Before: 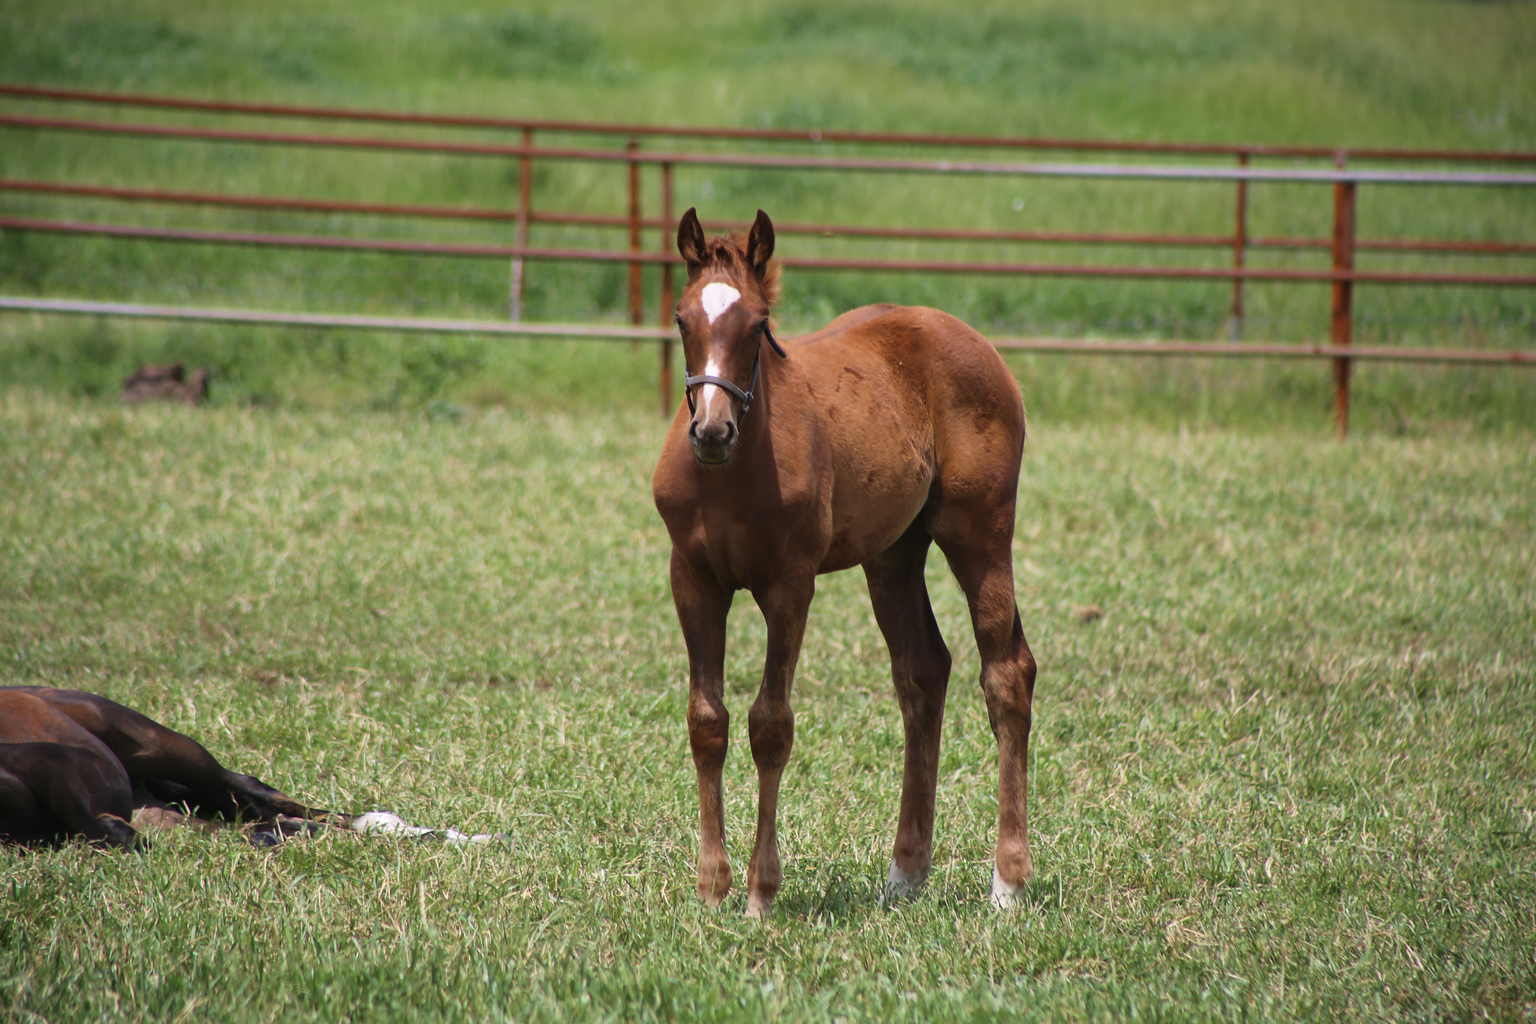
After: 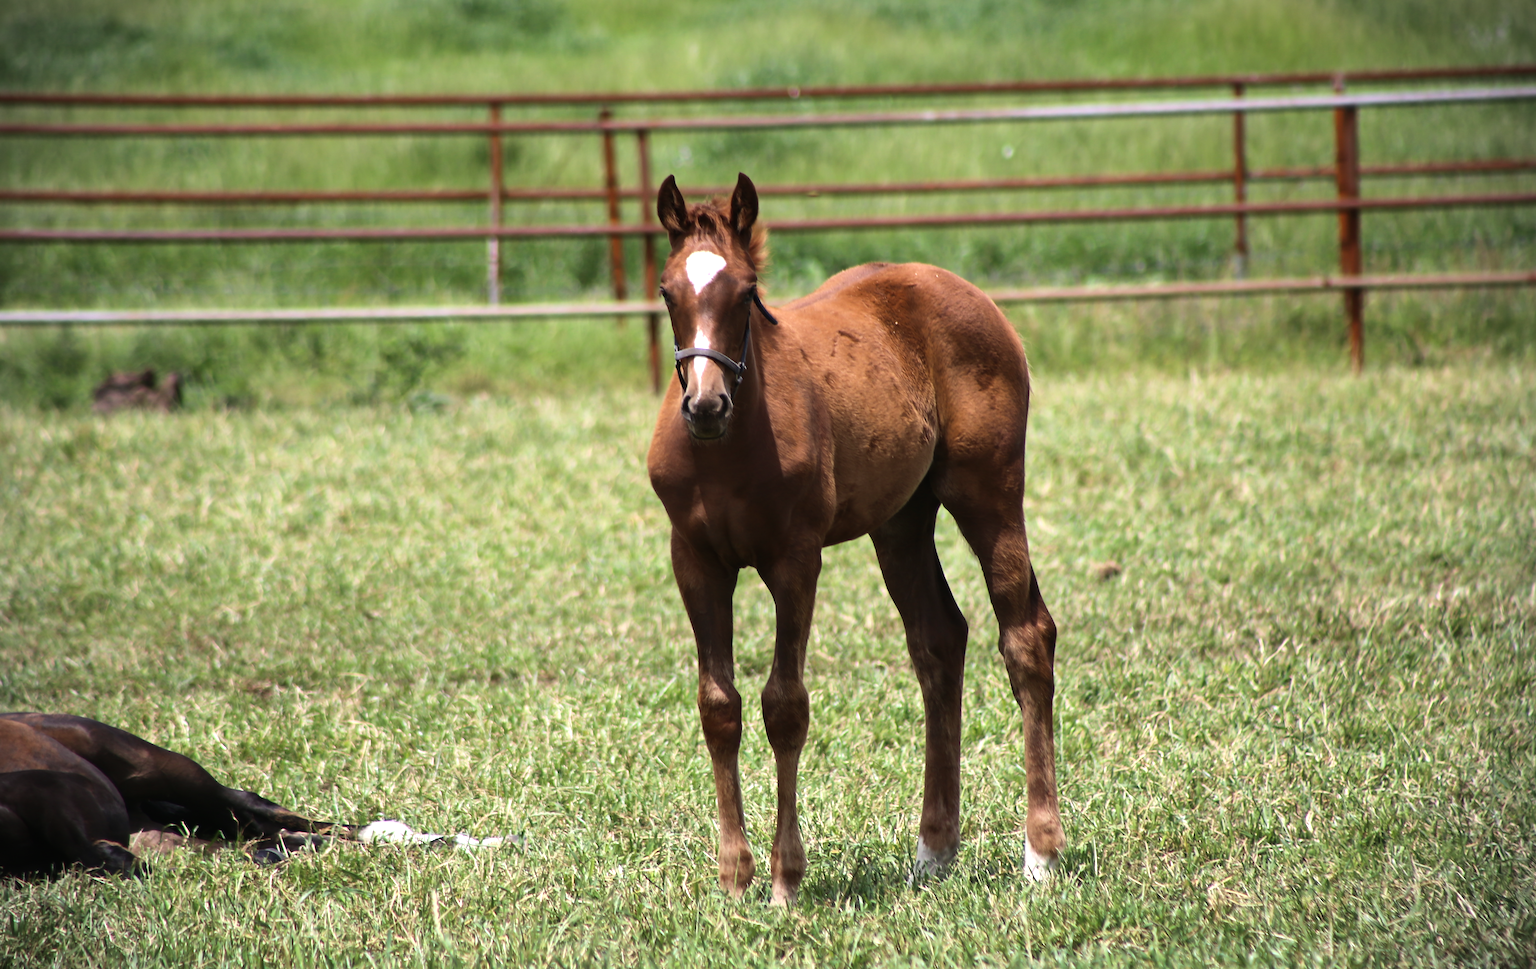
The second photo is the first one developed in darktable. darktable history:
tone equalizer: -8 EV -0.75 EV, -7 EV -0.7 EV, -6 EV -0.6 EV, -5 EV -0.4 EV, -3 EV 0.4 EV, -2 EV 0.6 EV, -1 EV 0.7 EV, +0 EV 0.75 EV, edges refinement/feathering 500, mask exposure compensation -1.57 EV, preserve details no
vignetting: fall-off start 91.19%
rotate and perspective: rotation -3.52°, crop left 0.036, crop right 0.964, crop top 0.081, crop bottom 0.919
